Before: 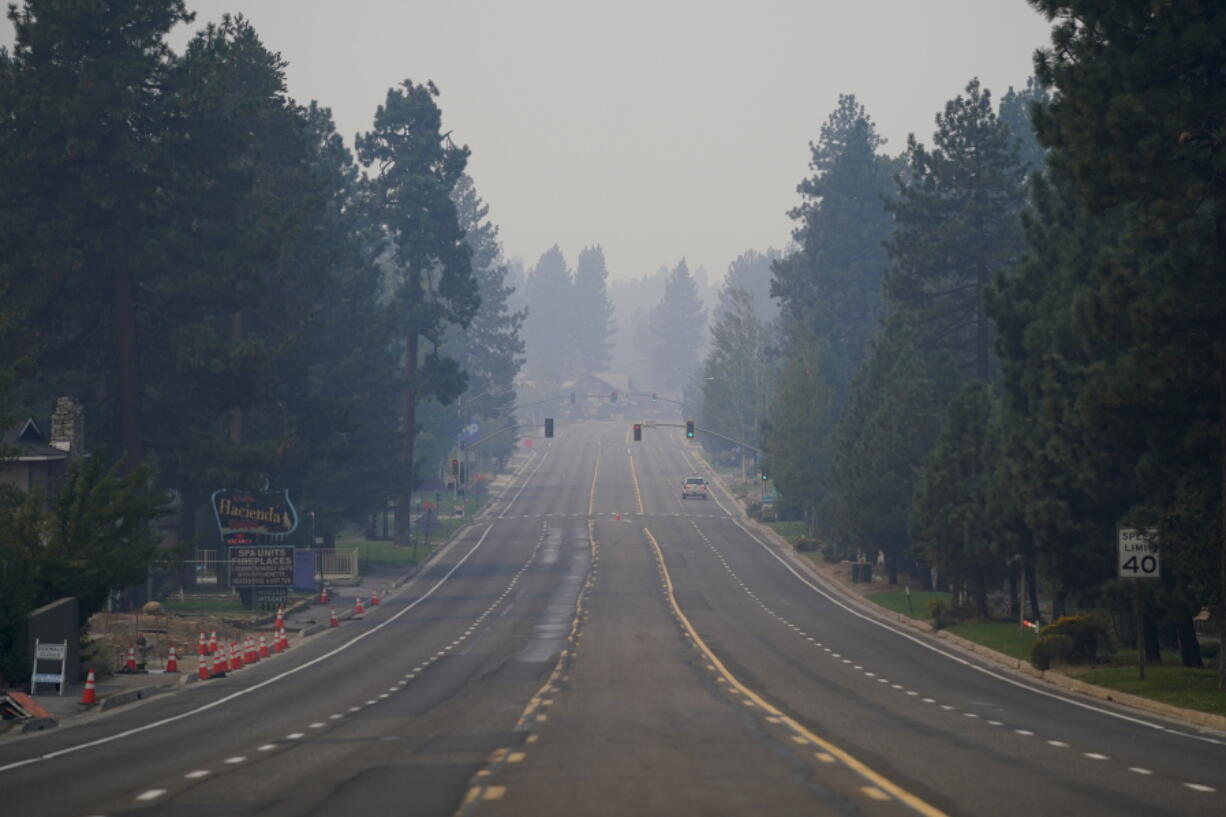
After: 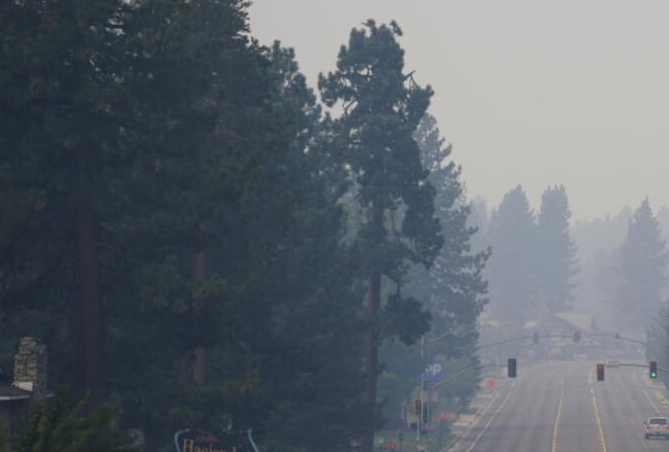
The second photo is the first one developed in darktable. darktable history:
crop and rotate: left 3.033%, top 7.436%, right 42.394%, bottom 37.119%
